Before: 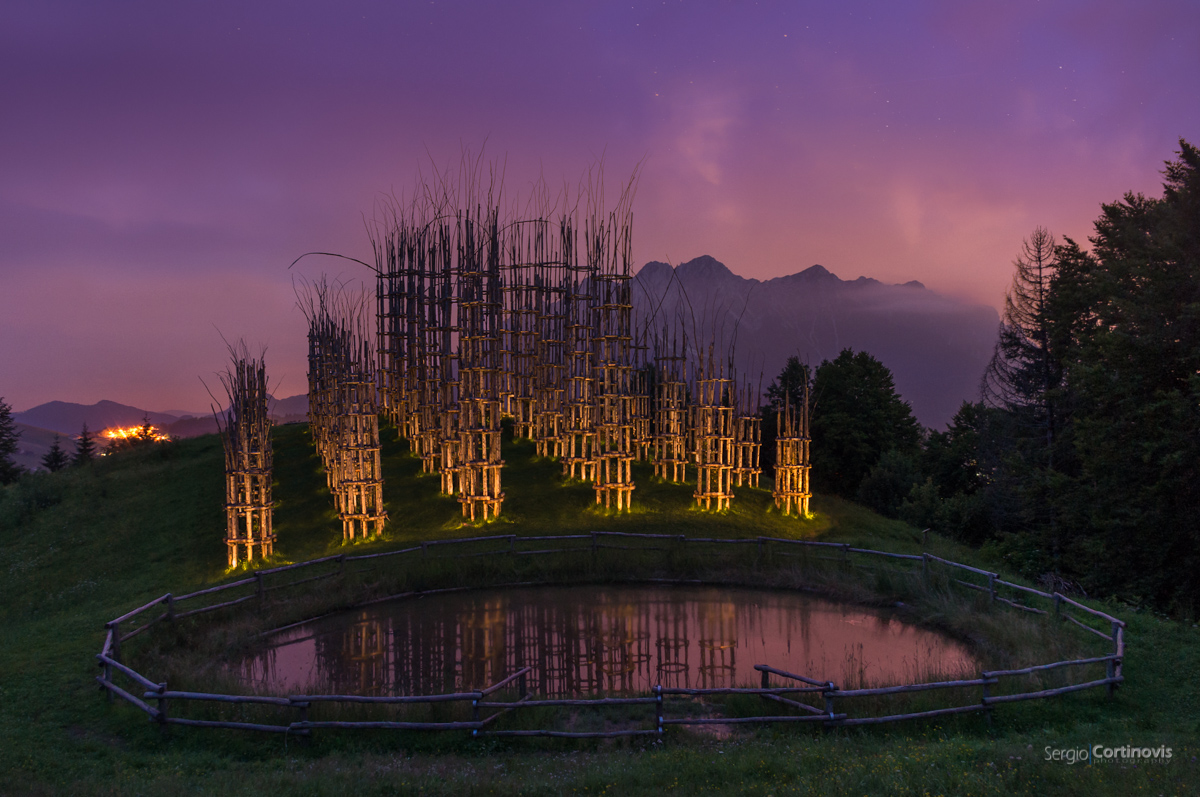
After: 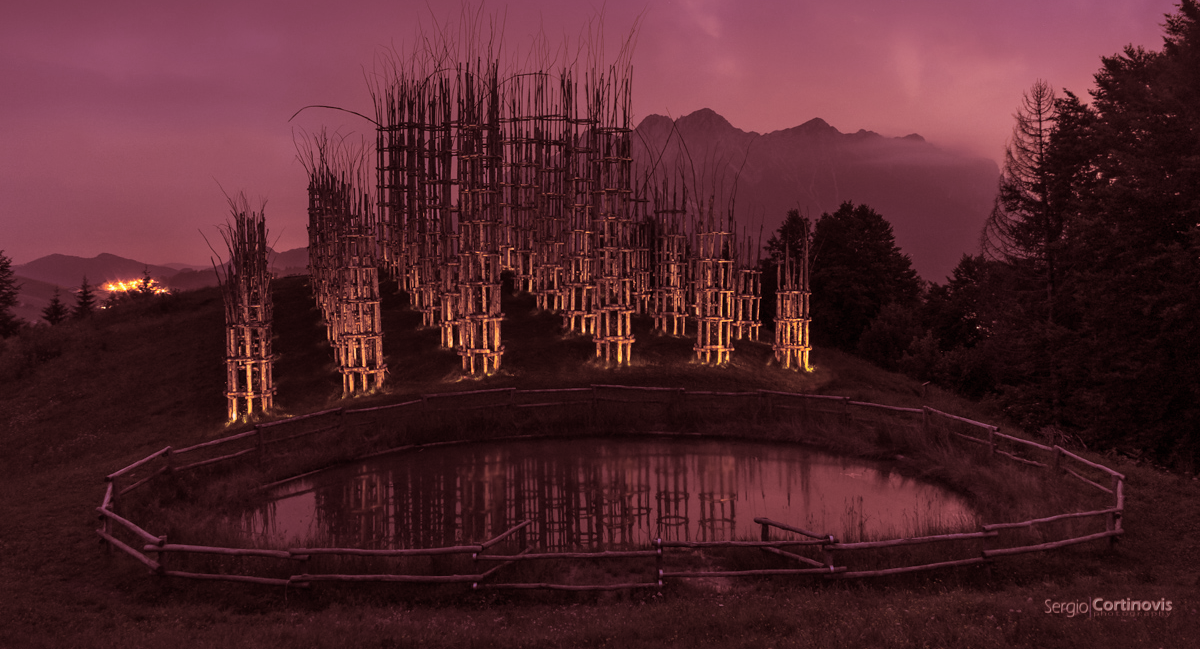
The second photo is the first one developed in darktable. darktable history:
tone equalizer: on, module defaults
crop and rotate: top 18.507%
color balance rgb: linear chroma grading › shadows -3%, linear chroma grading › highlights -4%
split-toning: highlights › saturation 0, balance -61.83
